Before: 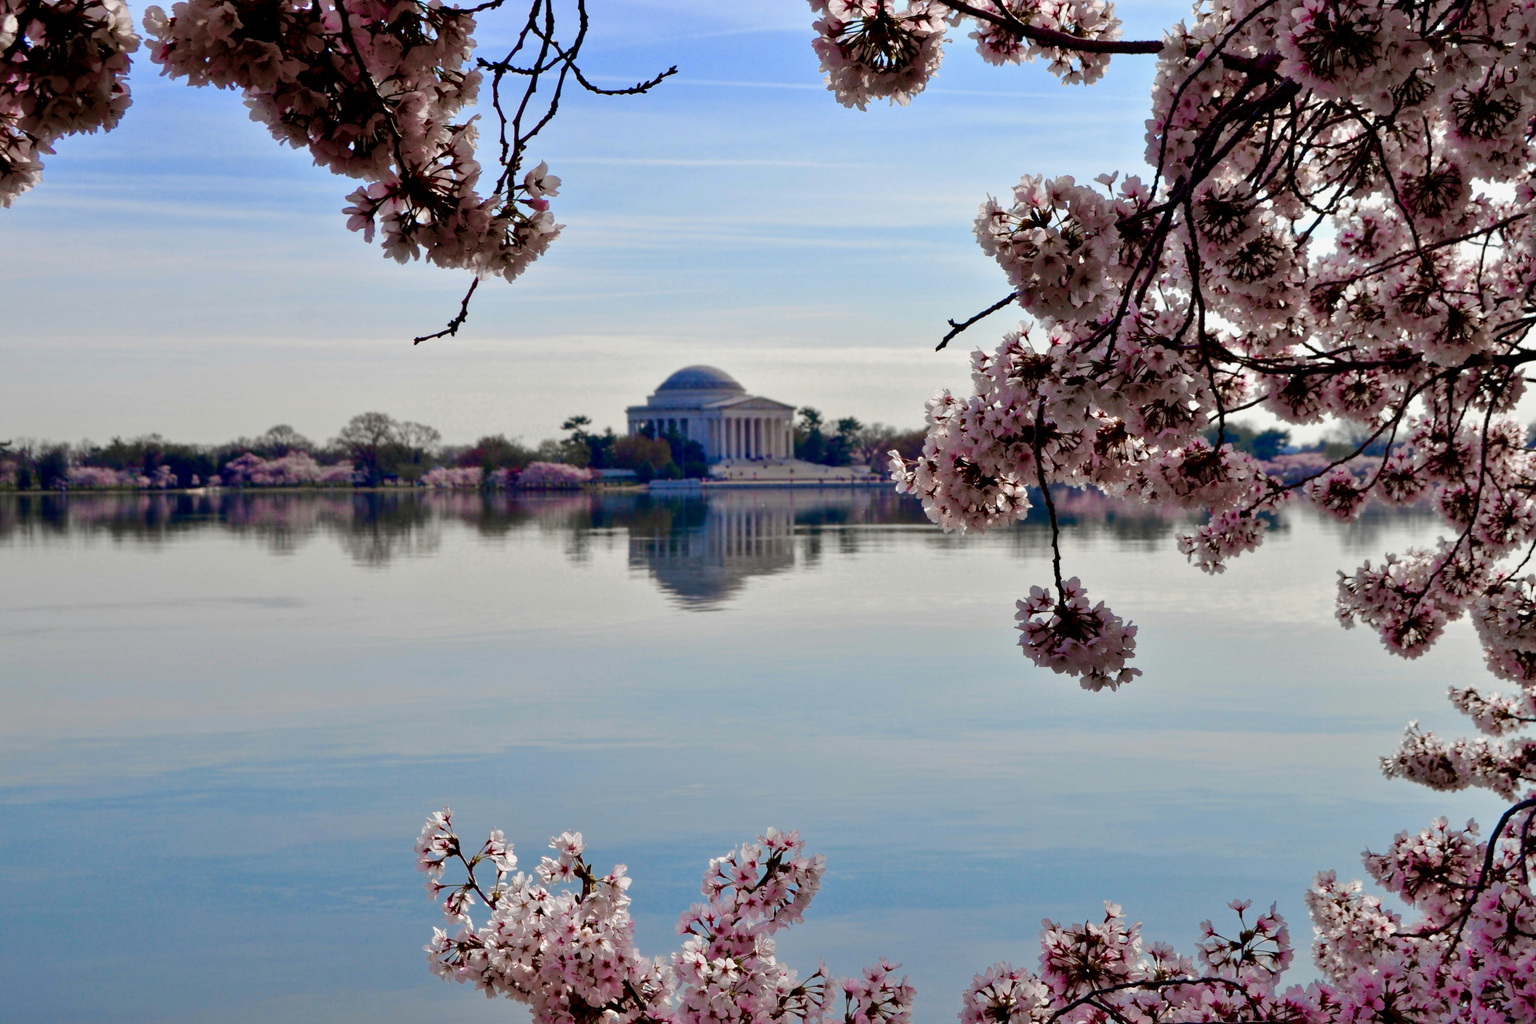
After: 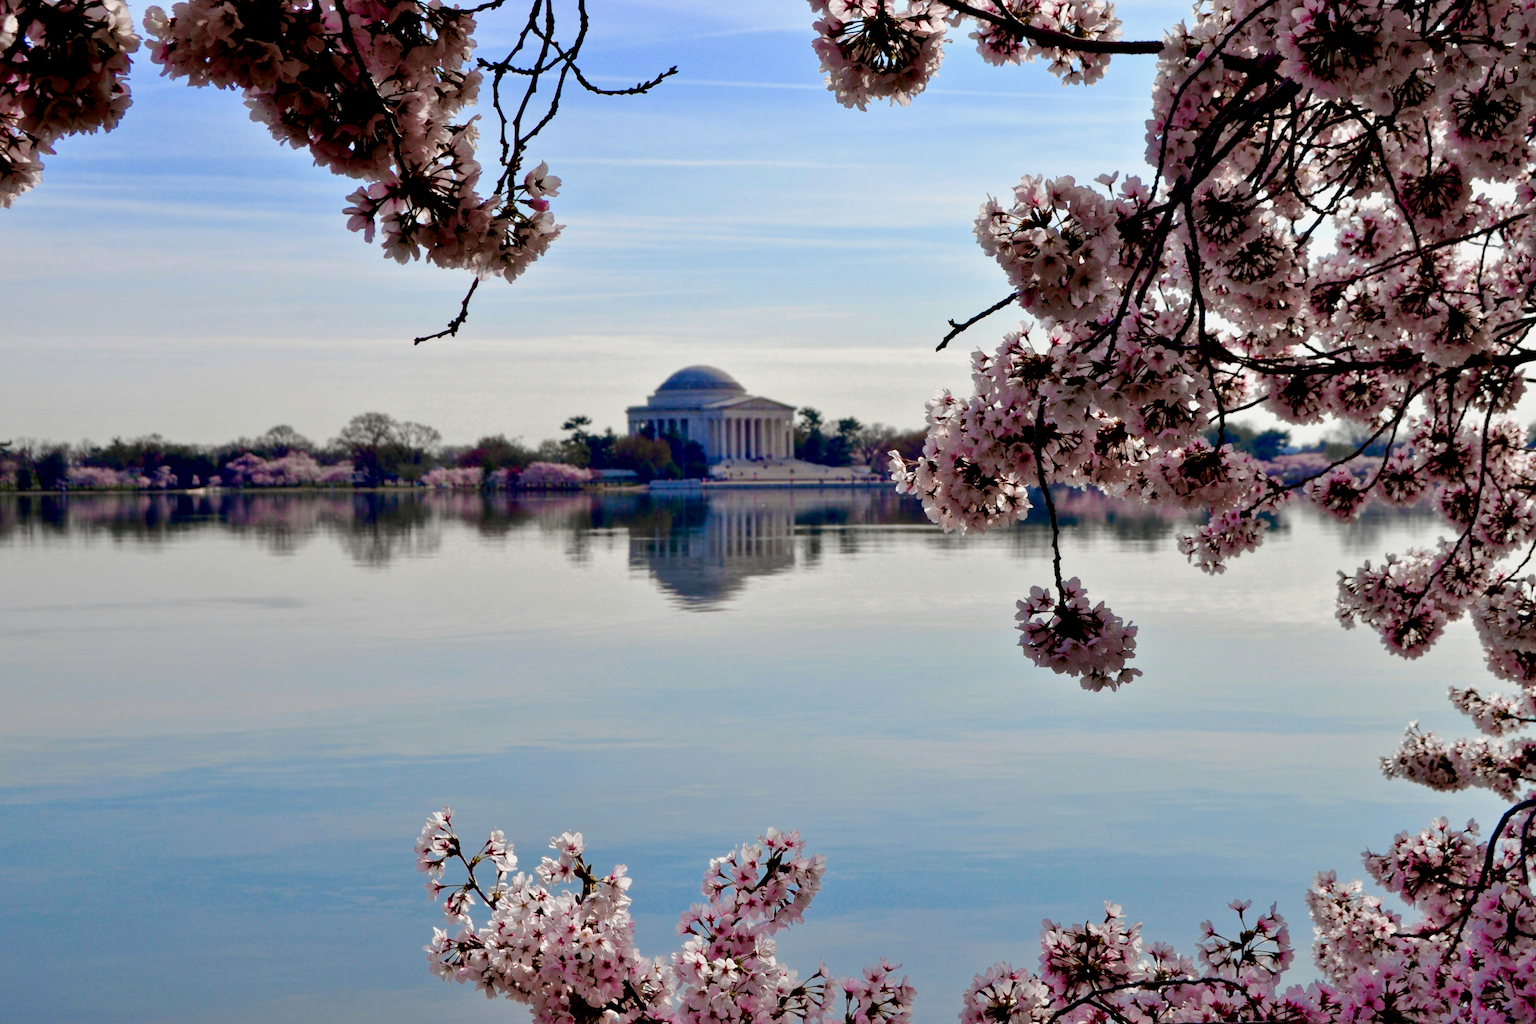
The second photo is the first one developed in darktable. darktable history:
exposure: black level correction 0.006, exposure -0.226 EV, compensate exposure bias true, compensate highlight preservation false
tone curve: curves: ch0 [(0, 0) (0.003, 0.003) (0.011, 0.012) (0.025, 0.027) (0.044, 0.048) (0.069, 0.076) (0.1, 0.109) (0.136, 0.148) (0.177, 0.194) (0.224, 0.245) (0.277, 0.303) (0.335, 0.366) (0.399, 0.436) (0.468, 0.511) (0.543, 0.593) (0.623, 0.681) (0.709, 0.775) (0.801, 0.875) (0.898, 0.954) (1, 1)], preserve colors none
